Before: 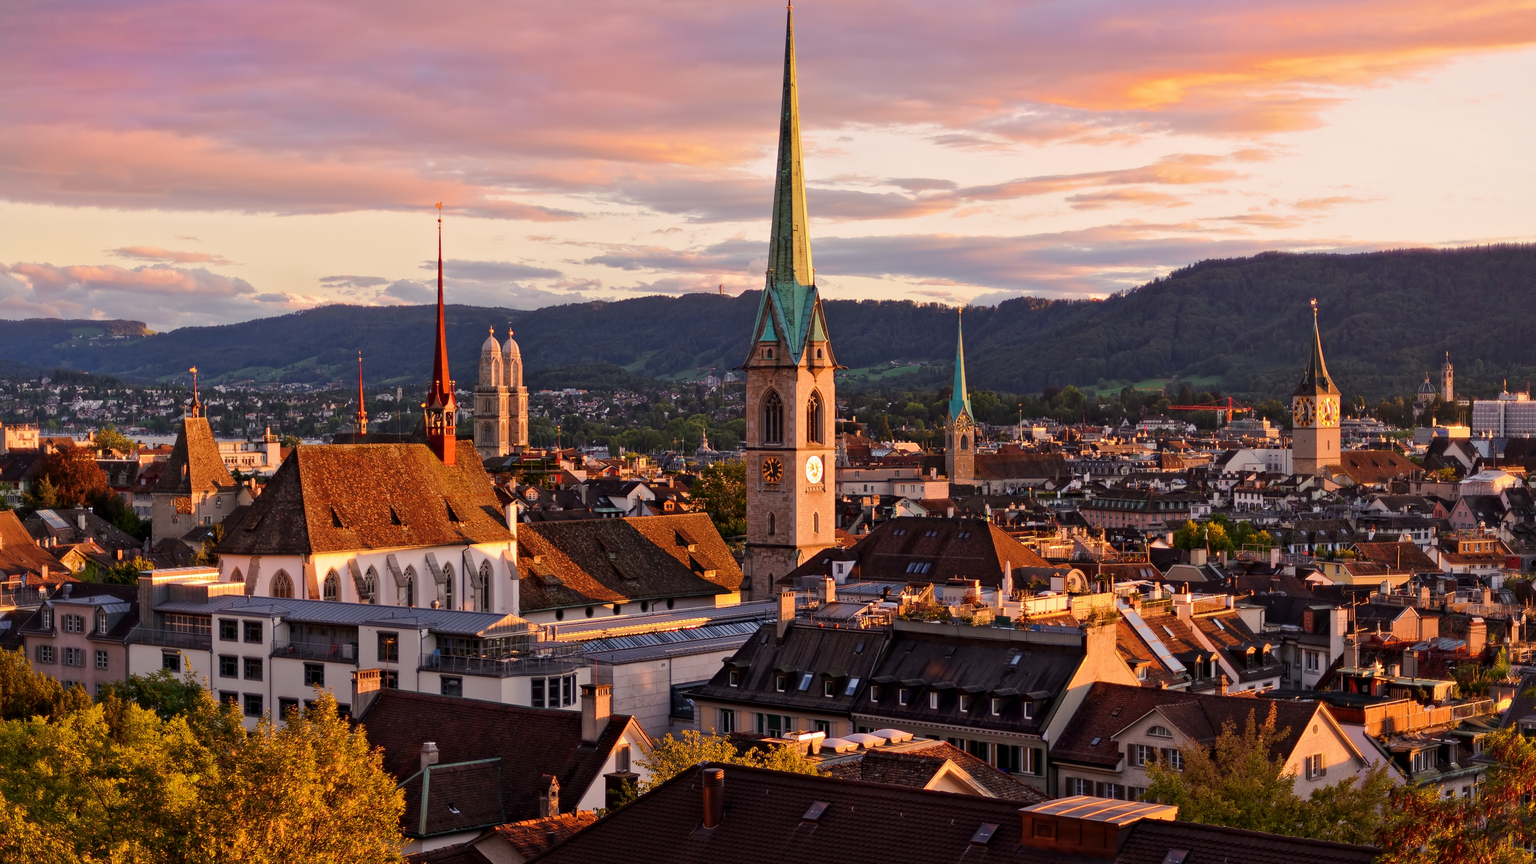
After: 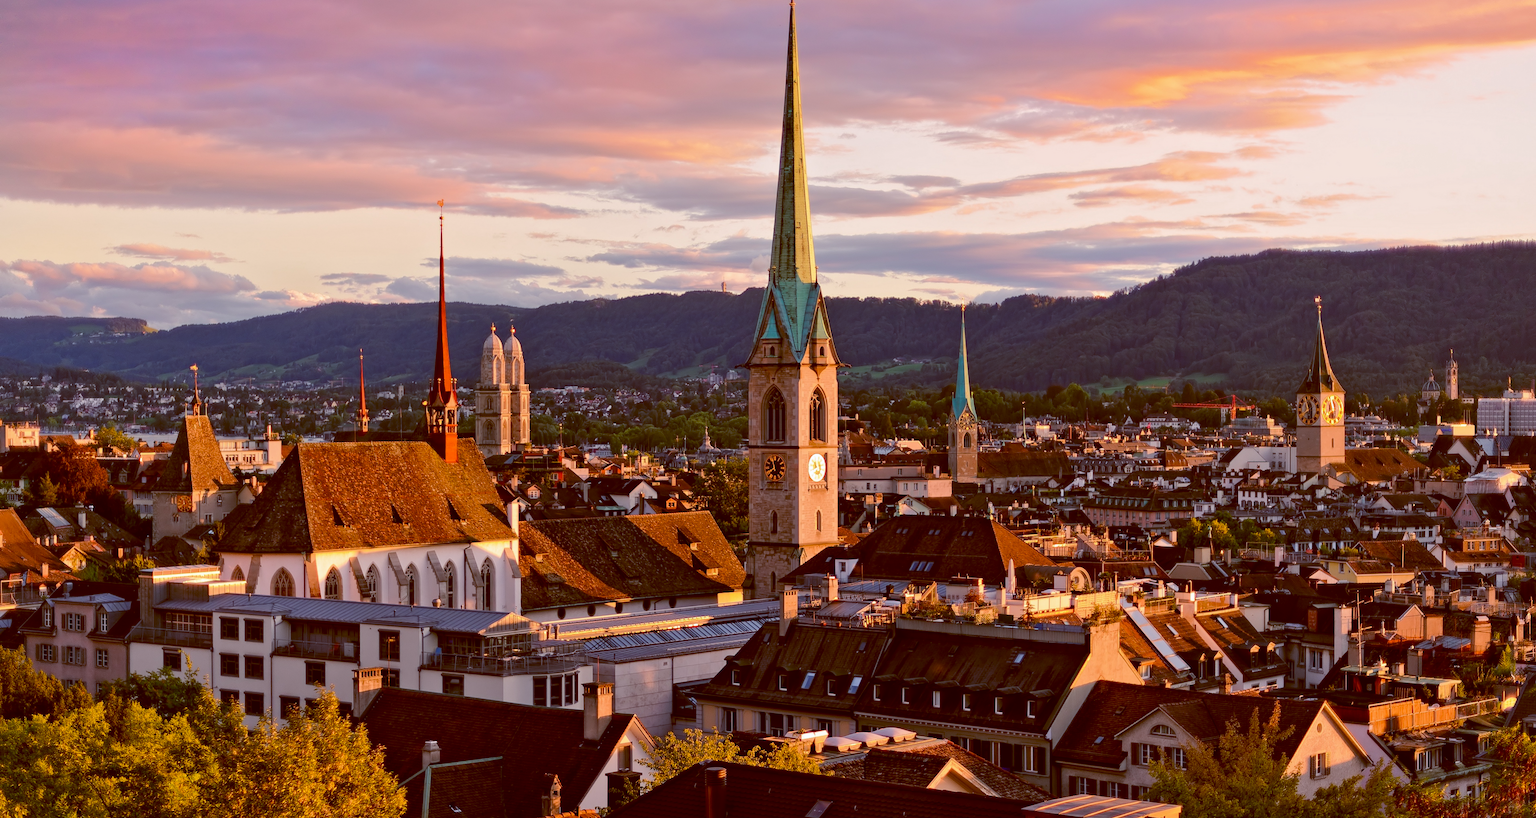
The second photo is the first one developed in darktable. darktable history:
color balance: lift [1, 1.015, 1.004, 0.985], gamma [1, 0.958, 0.971, 1.042], gain [1, 0.956, 0.977, 1.044]
crop: top 0.448%, right 0.264%, bottom 5.045%
